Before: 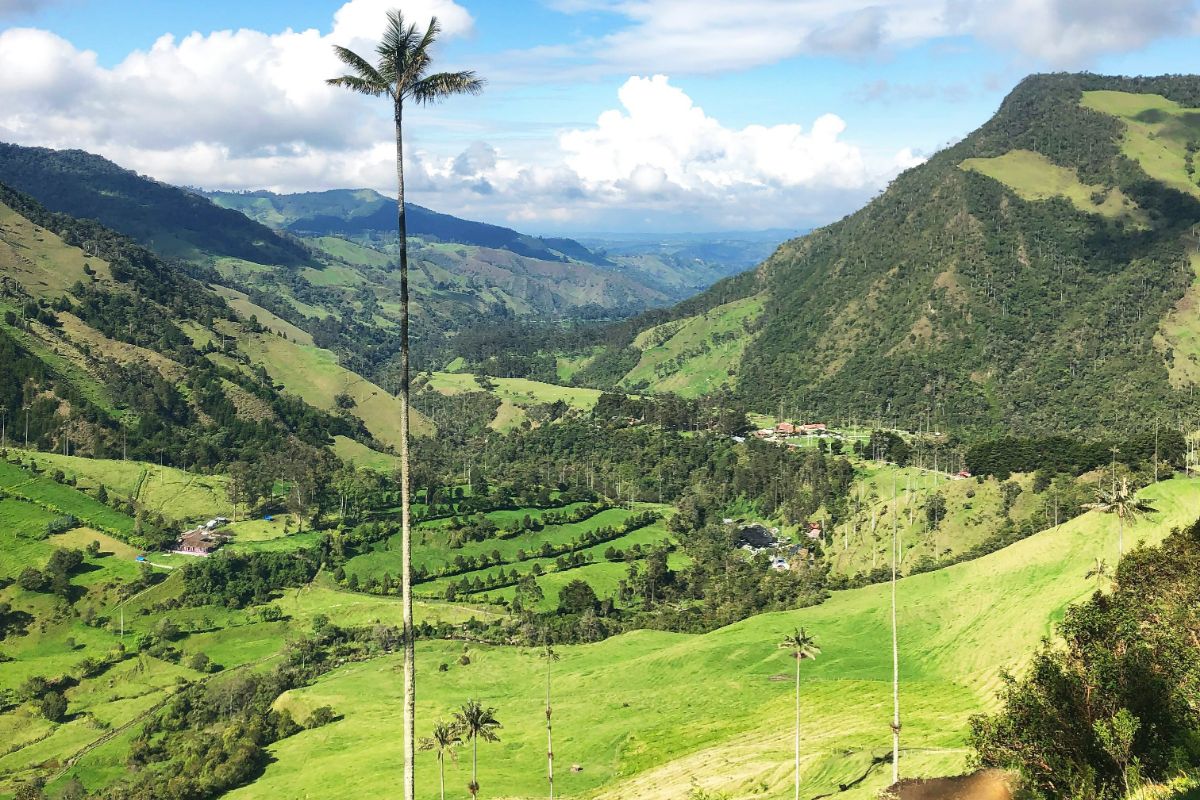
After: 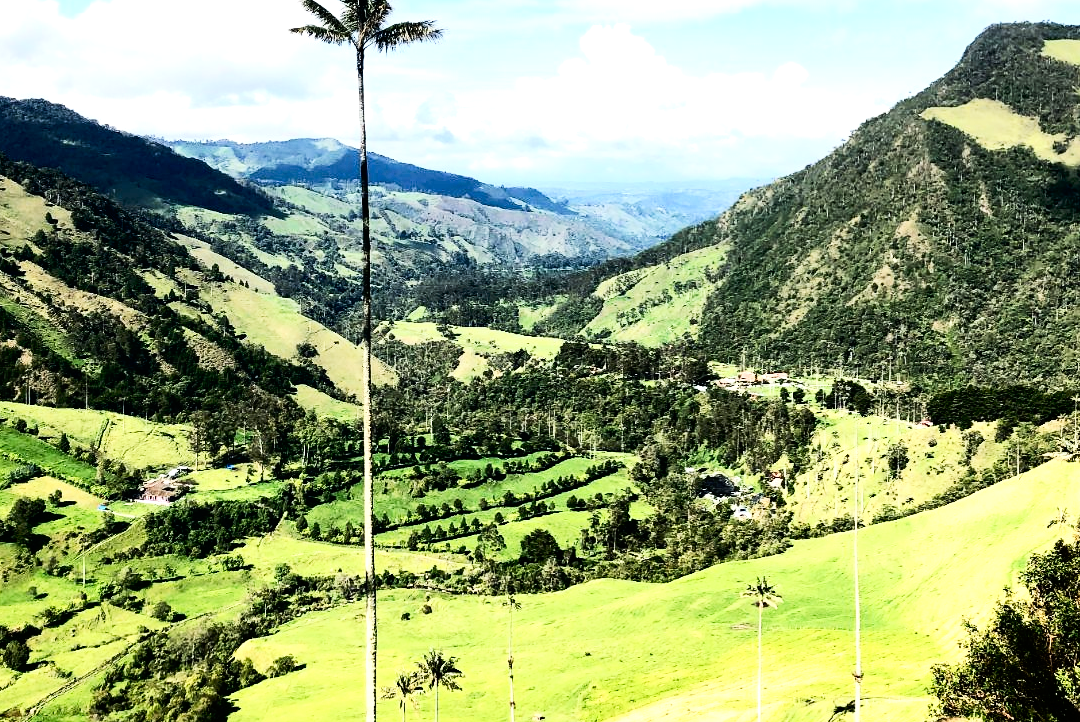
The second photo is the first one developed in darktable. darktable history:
crop: left 3.229%, top 6.389%, right 6.745%, bottom 3.283%
tone curve: curves: ch0 [(0, 0) (0.118, 0.034) (0.182, 0.124) (0.265, 0.214) (0.504, 0.508) (0.783, 0.825) (1, 1)], preserve colors none
tone equalizer: -8 EV -0.718 EV, -7 EV -0.731 EV, -6 EV -0.593 EV, -5 EV -0.392 EV, -3 EV 0.396 EV, -2 EV 0.6 EV, -1 EV 0.694 EV, +0 EV 0.772 EV, edges refinement/feathering 500, mask exposure compensation -1.57 EV, preserve details no
contrast brightness saturation: contrast 0.286
